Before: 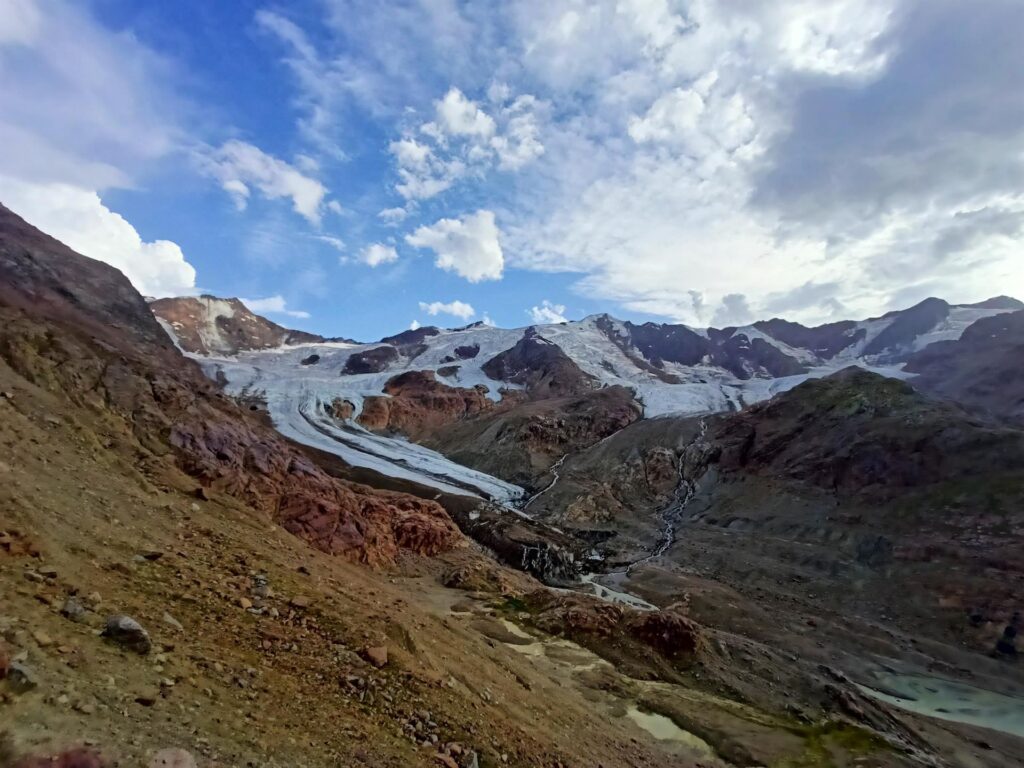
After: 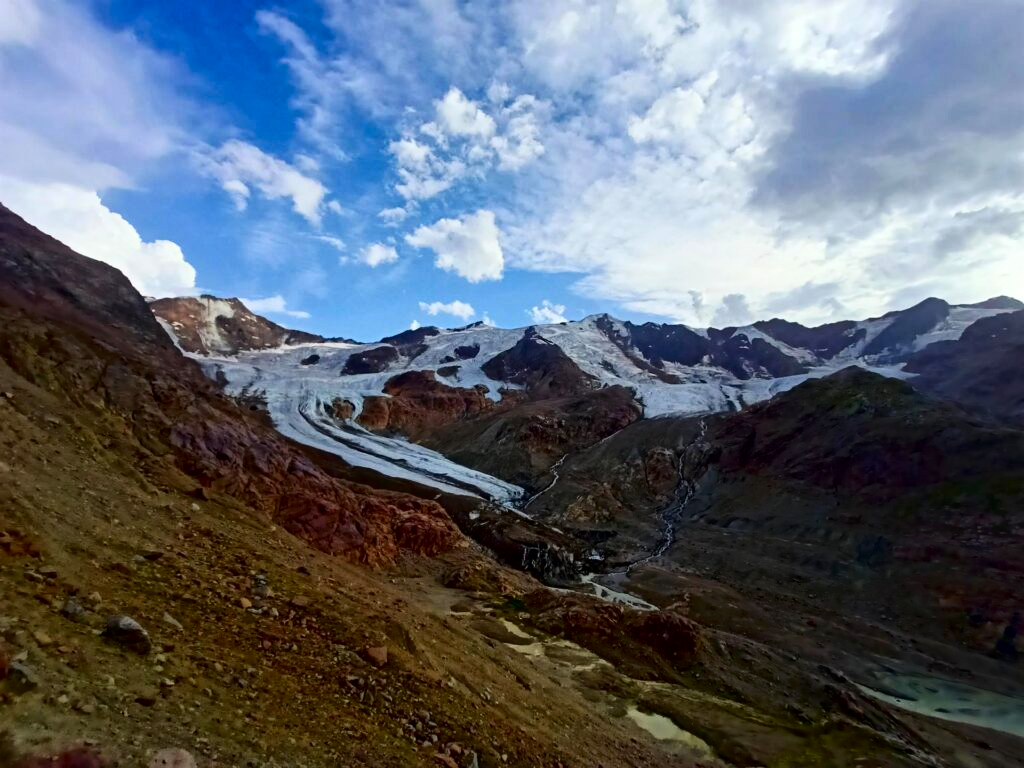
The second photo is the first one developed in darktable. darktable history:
color correction: highlights a* -0.126, highlights b* 0.116
contrast brightness saturation: contrast 0.206, brightness -0.111, saturation 0.21
